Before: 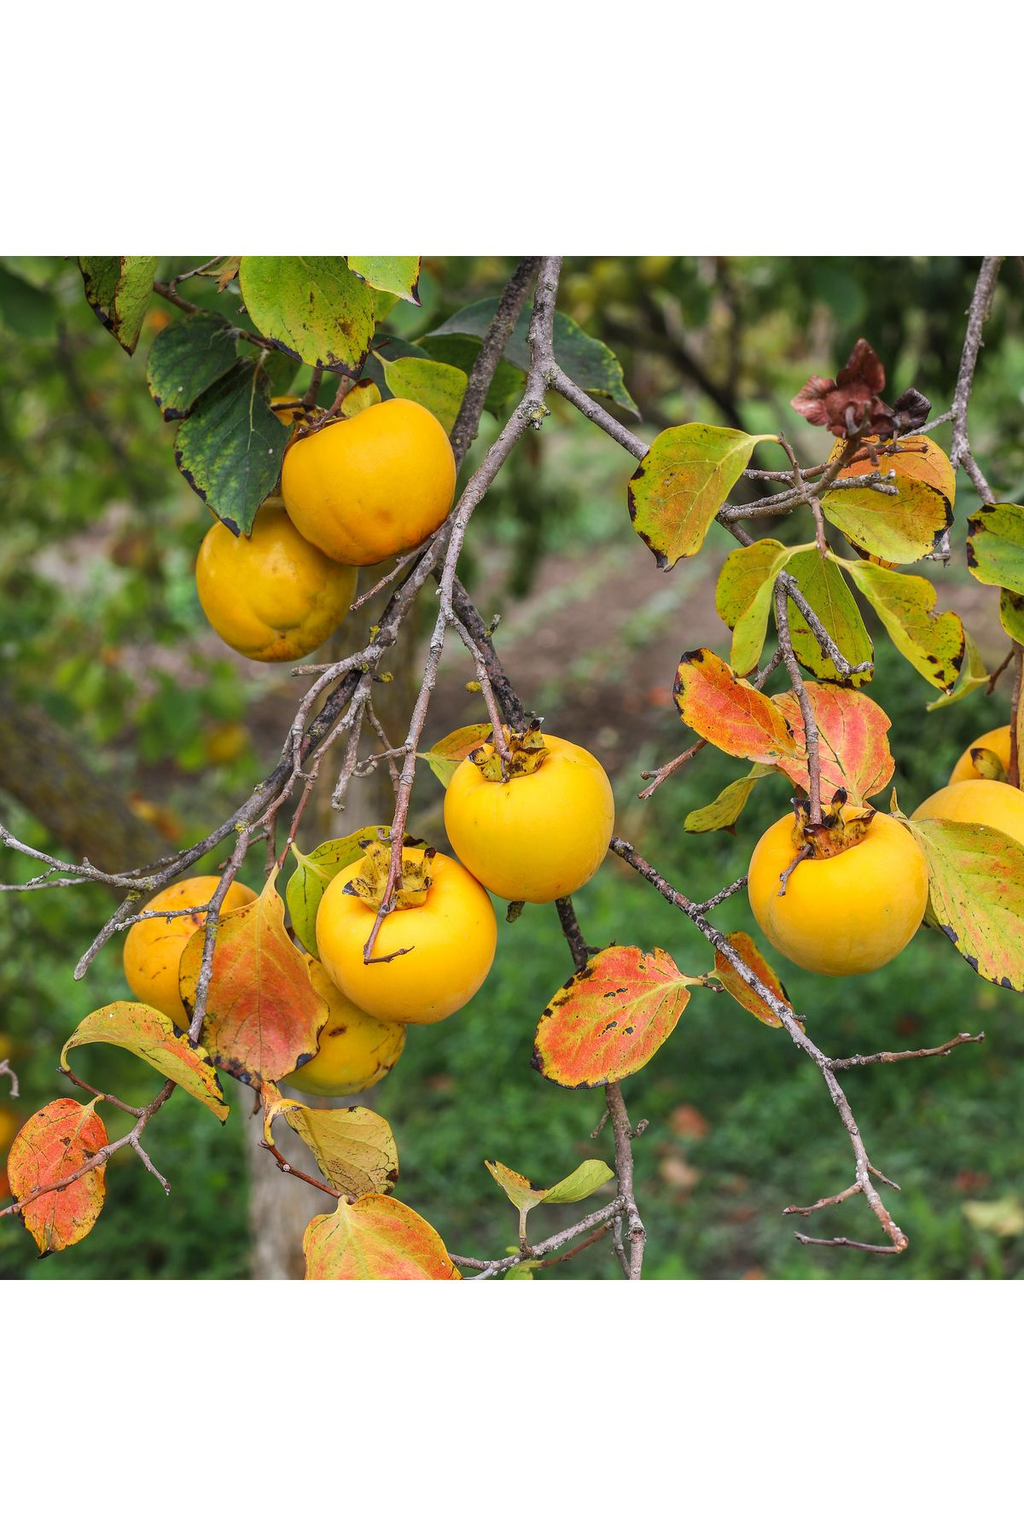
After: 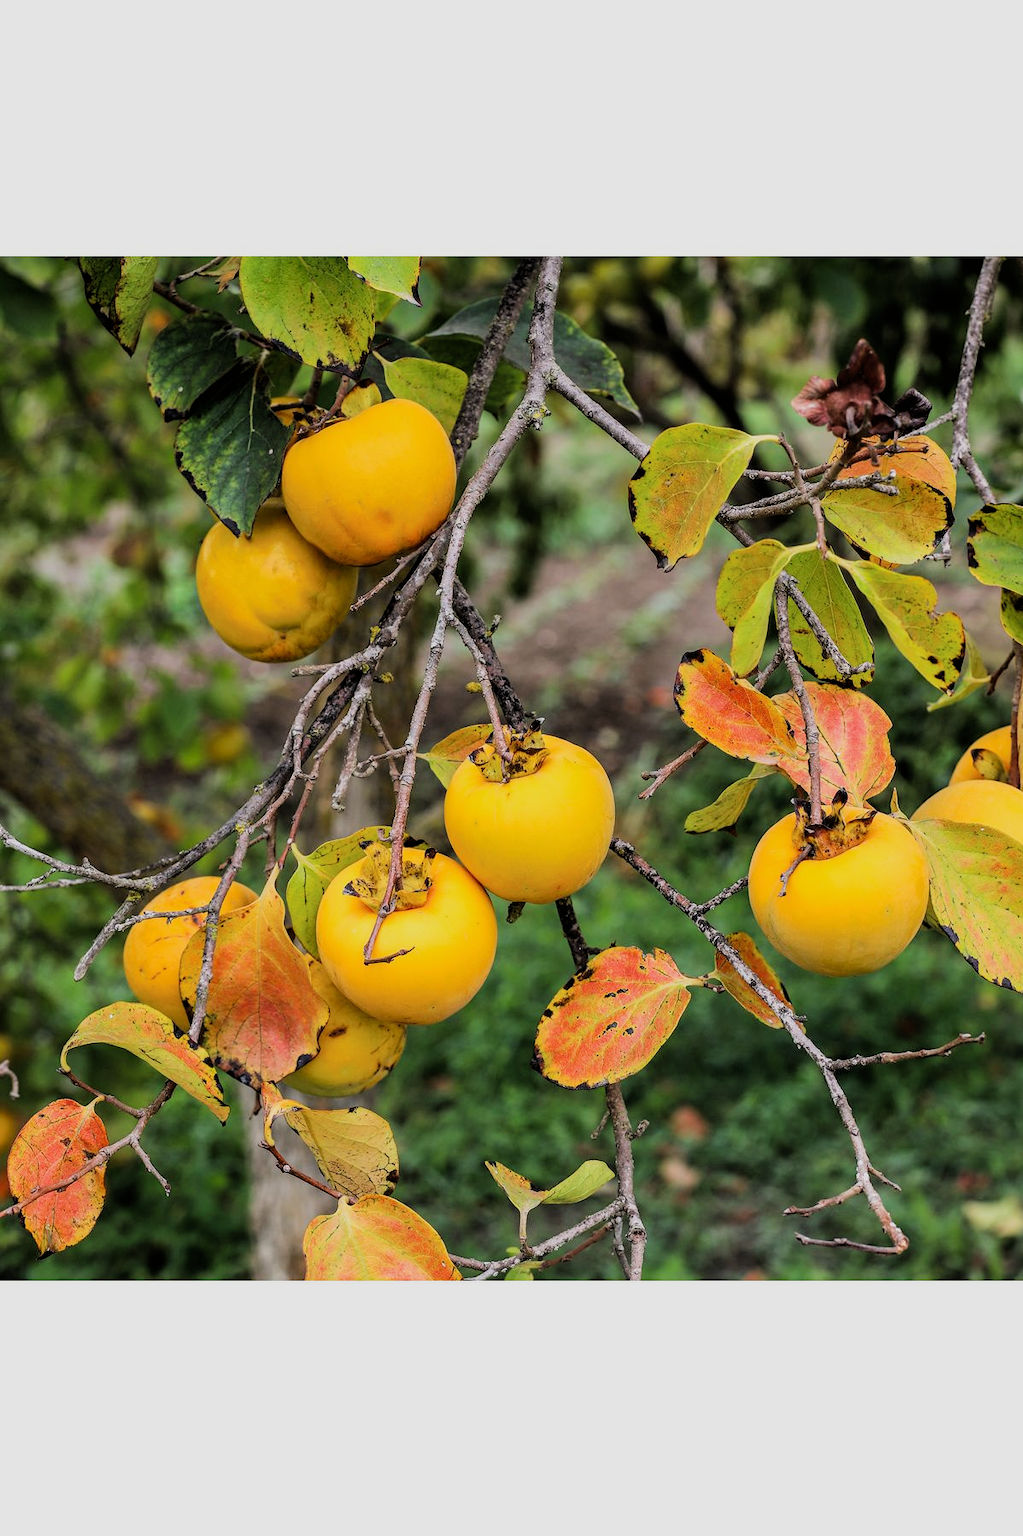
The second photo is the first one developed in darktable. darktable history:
filmic rgb: black relative exposure -5 EV, hardness 2.88, contrast 1.3, highlights saturation mix -30%
